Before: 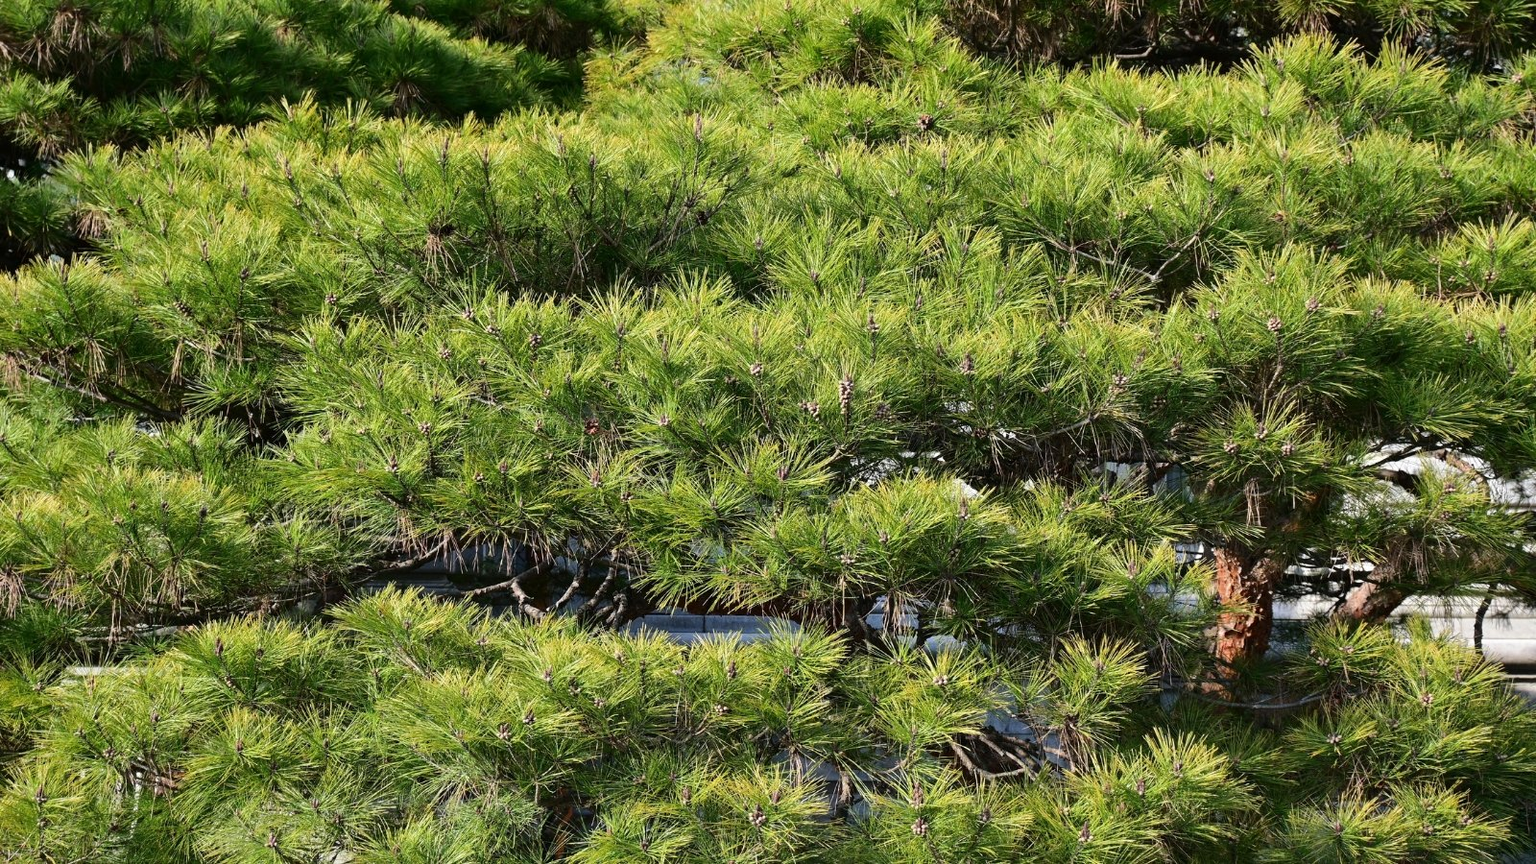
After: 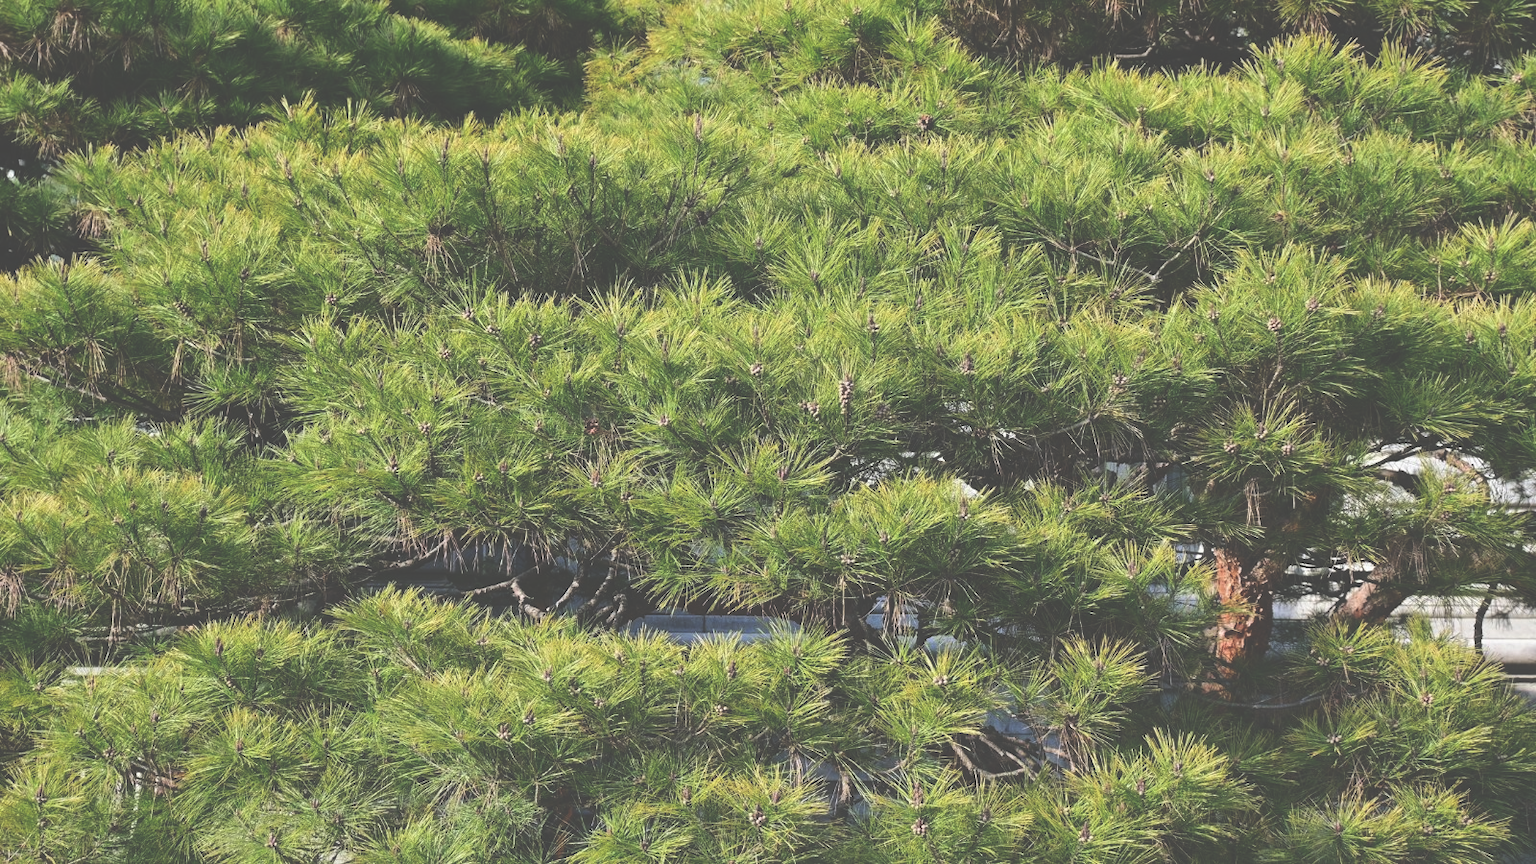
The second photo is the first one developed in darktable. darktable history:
exposure: black level correction -0.062, exposure -0.05 EV, compensate highlight preservation false
